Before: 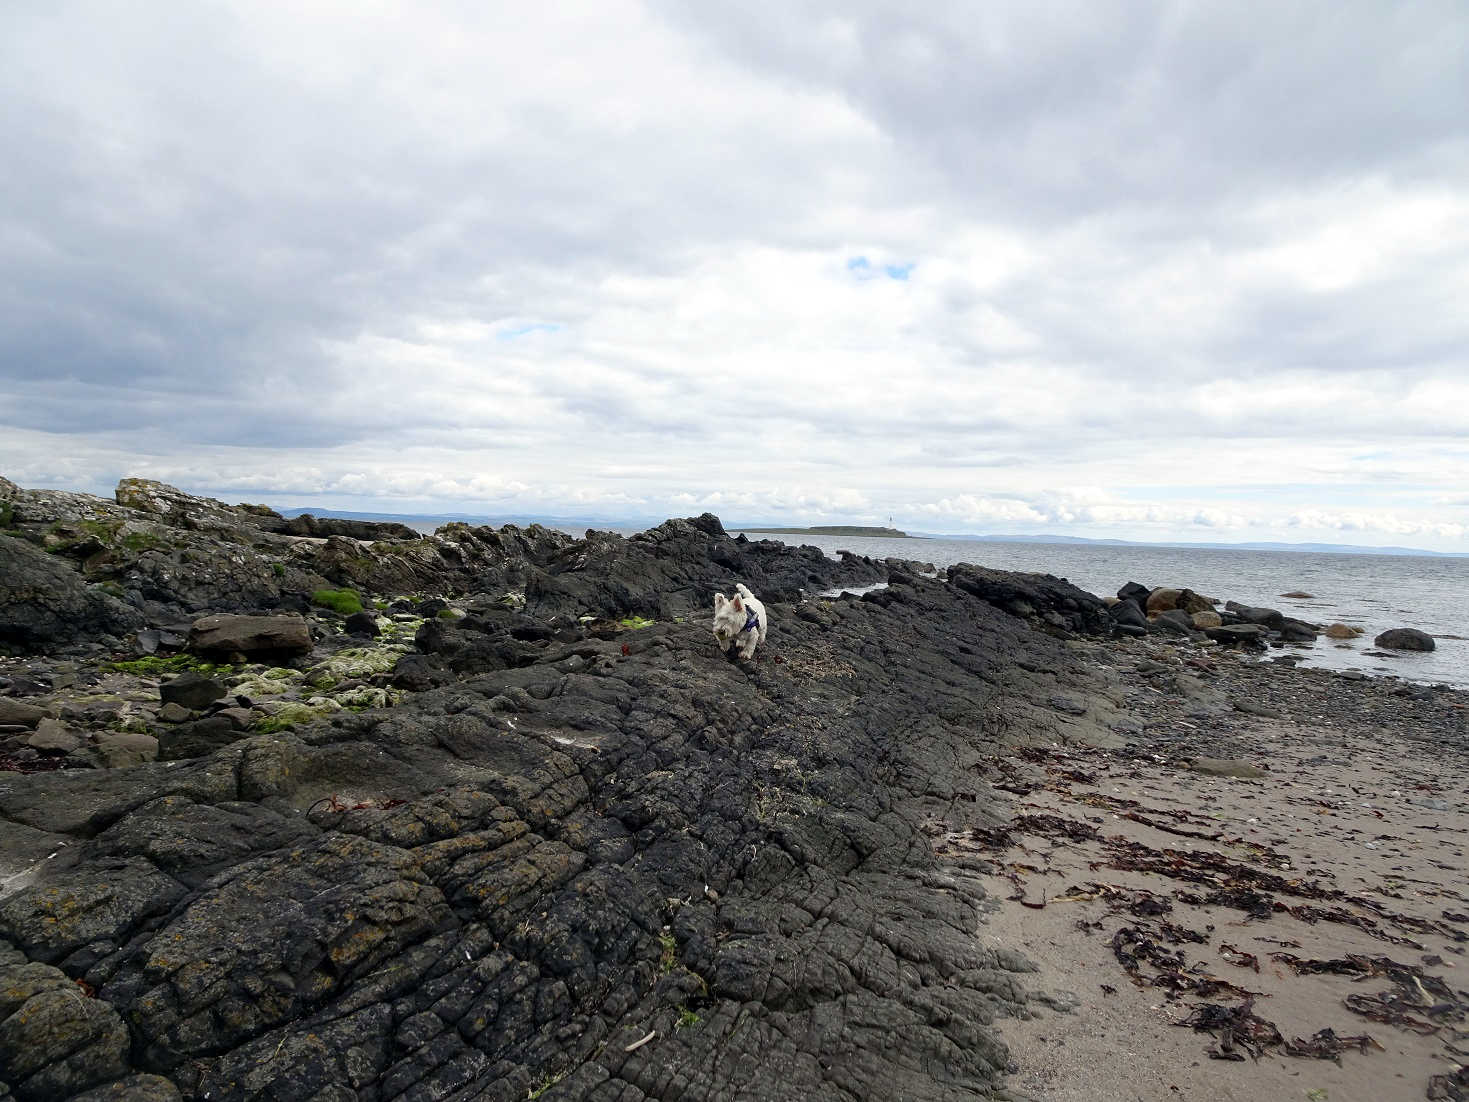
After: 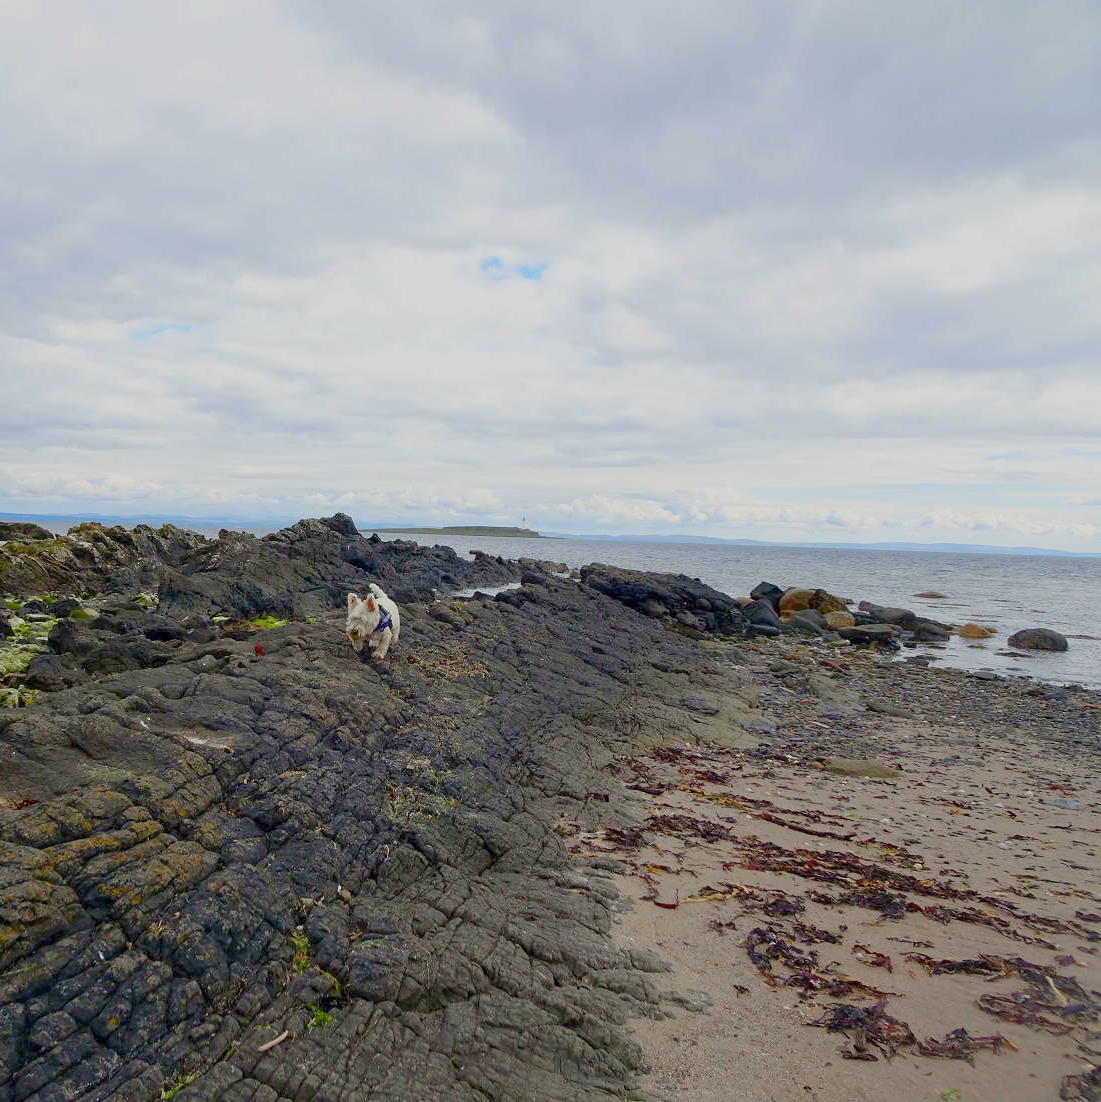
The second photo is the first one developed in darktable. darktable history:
color balance rgb: linear chroma grading › global chroma 8.943%, perceptual saturation grading › global saturation 20%, perceptual saturation grading › highlights -24.972%, perceptual saturation grading › shadows 25.533%, perceptual brilliance grading › global brilliance 2.679%, perceptual brilliance grading › highlights -2.75%, perceptual brilliance grading › shadows 2.723%, global vibrance 24.478%, contrast -25.441%
crop and rotate: left 25.035%
levels: white 99.95%, levels [0, 0.492, 0.984]
